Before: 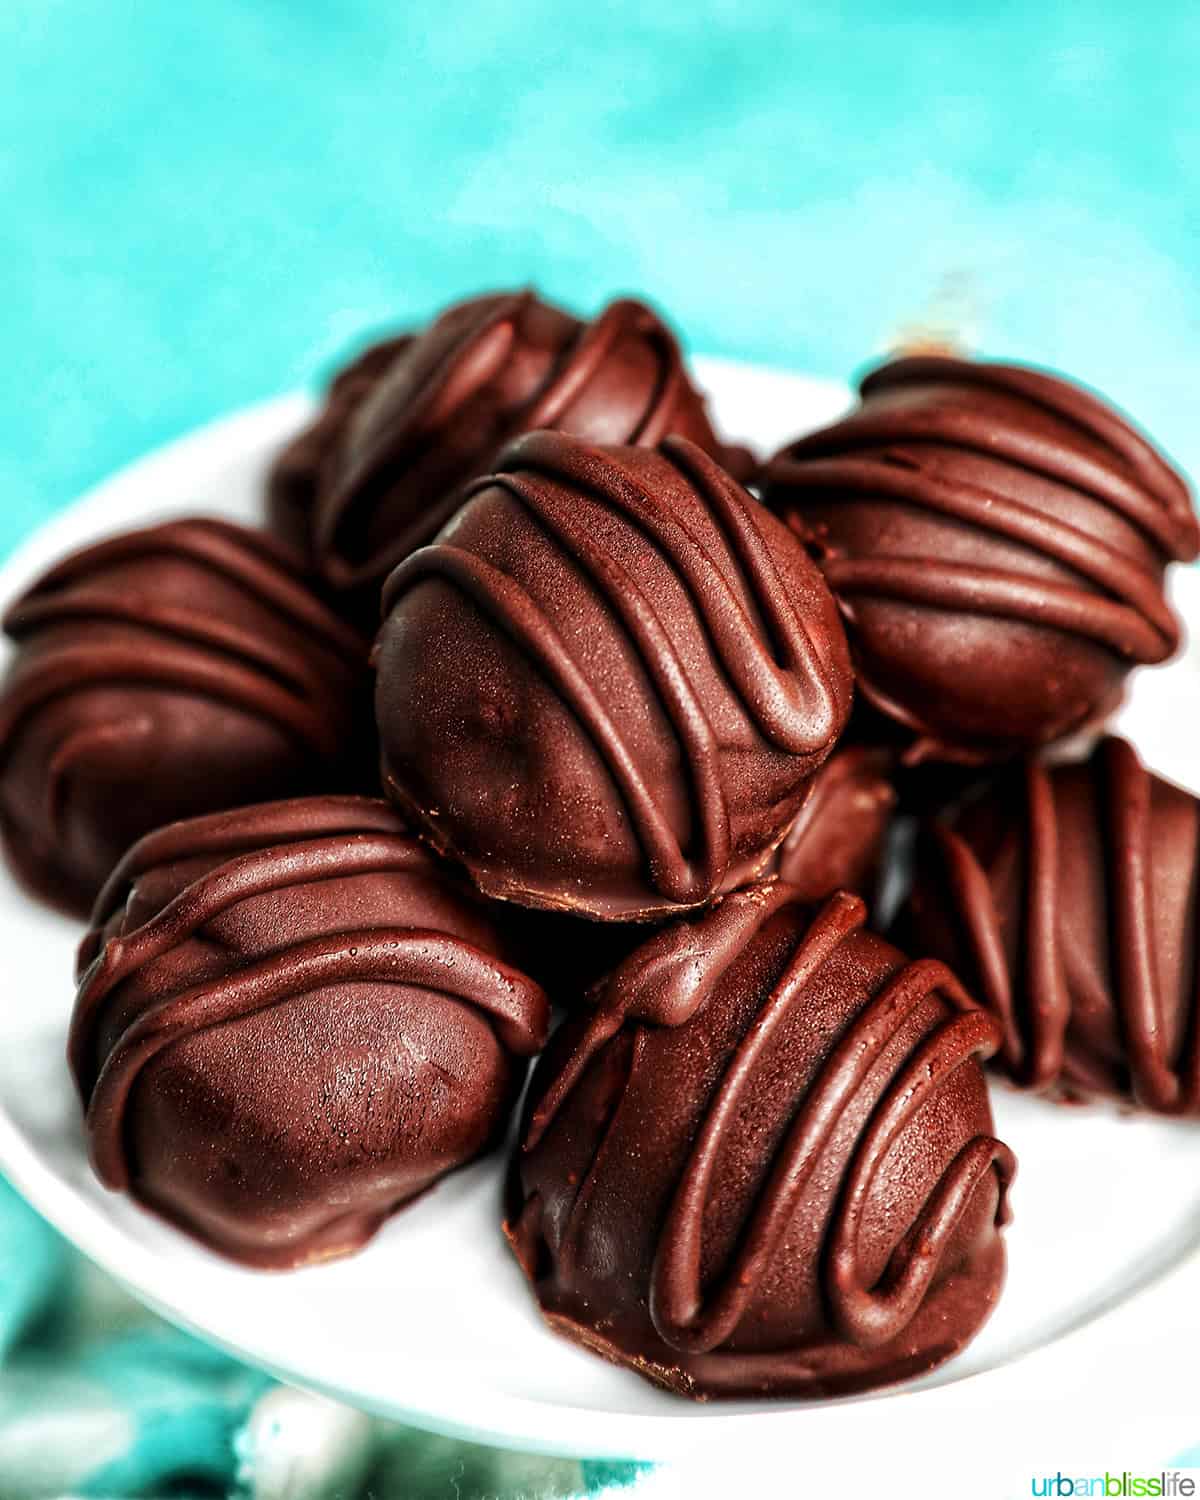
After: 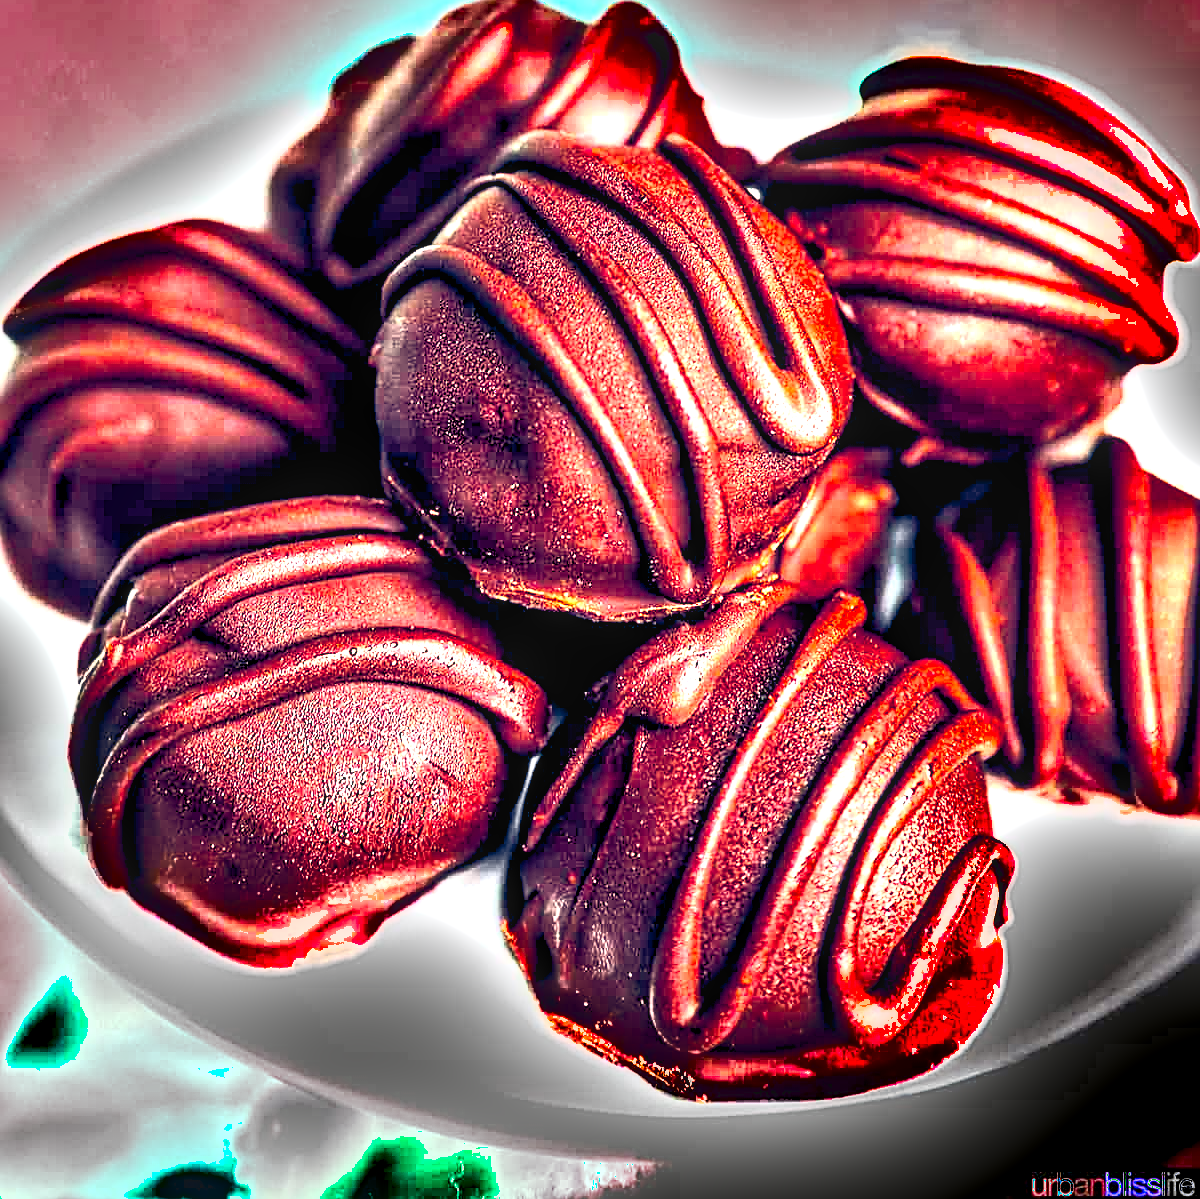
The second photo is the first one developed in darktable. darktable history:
crop and rotate: top 20.007%
color balance rgb: global offset › luminance -0.271%, global offset › chroma 0.312%, global offset › hue 259.17°, linear chroma grading › global chroma 14.615%, perceptual saturation grading › global saturation 29.941%, perceptual brilliance grading › global brilliance 30.702%, perceptual brilliance grading › highlights 11.915%, perceptual brilliance grading › mid-tones 23.142%, global vibrance 9.21%
tone curve: curves: ch0 [(0, 0) (0.003, 0.003) (0.011, 0.012) (0.025, 0.027) (0.044, 0.048) (0.069, 0.076) (0.1, 0.109) (0.136, 0.148) (0.177, 0.194) (0.224, 0.245) (0.277, 0.303) (0.335, 0.366) (0.399, 0.436) (0.468, 0.511) (0.543, 0.593) (0.623, 0.681) (0.709, 0.775) (0.801, 0.875) (0.898, 0.954) (1, 1)], color space Lab, independent channels, preserve colors none
local contrast: on, module defaults
shadows and highlights: soften with gaussian
sharpen: radius 2.825, amount 0.728
exposure: black level correction 0, exposure 1 EV, compensate exposure bias true, compensate highlight preservation false
